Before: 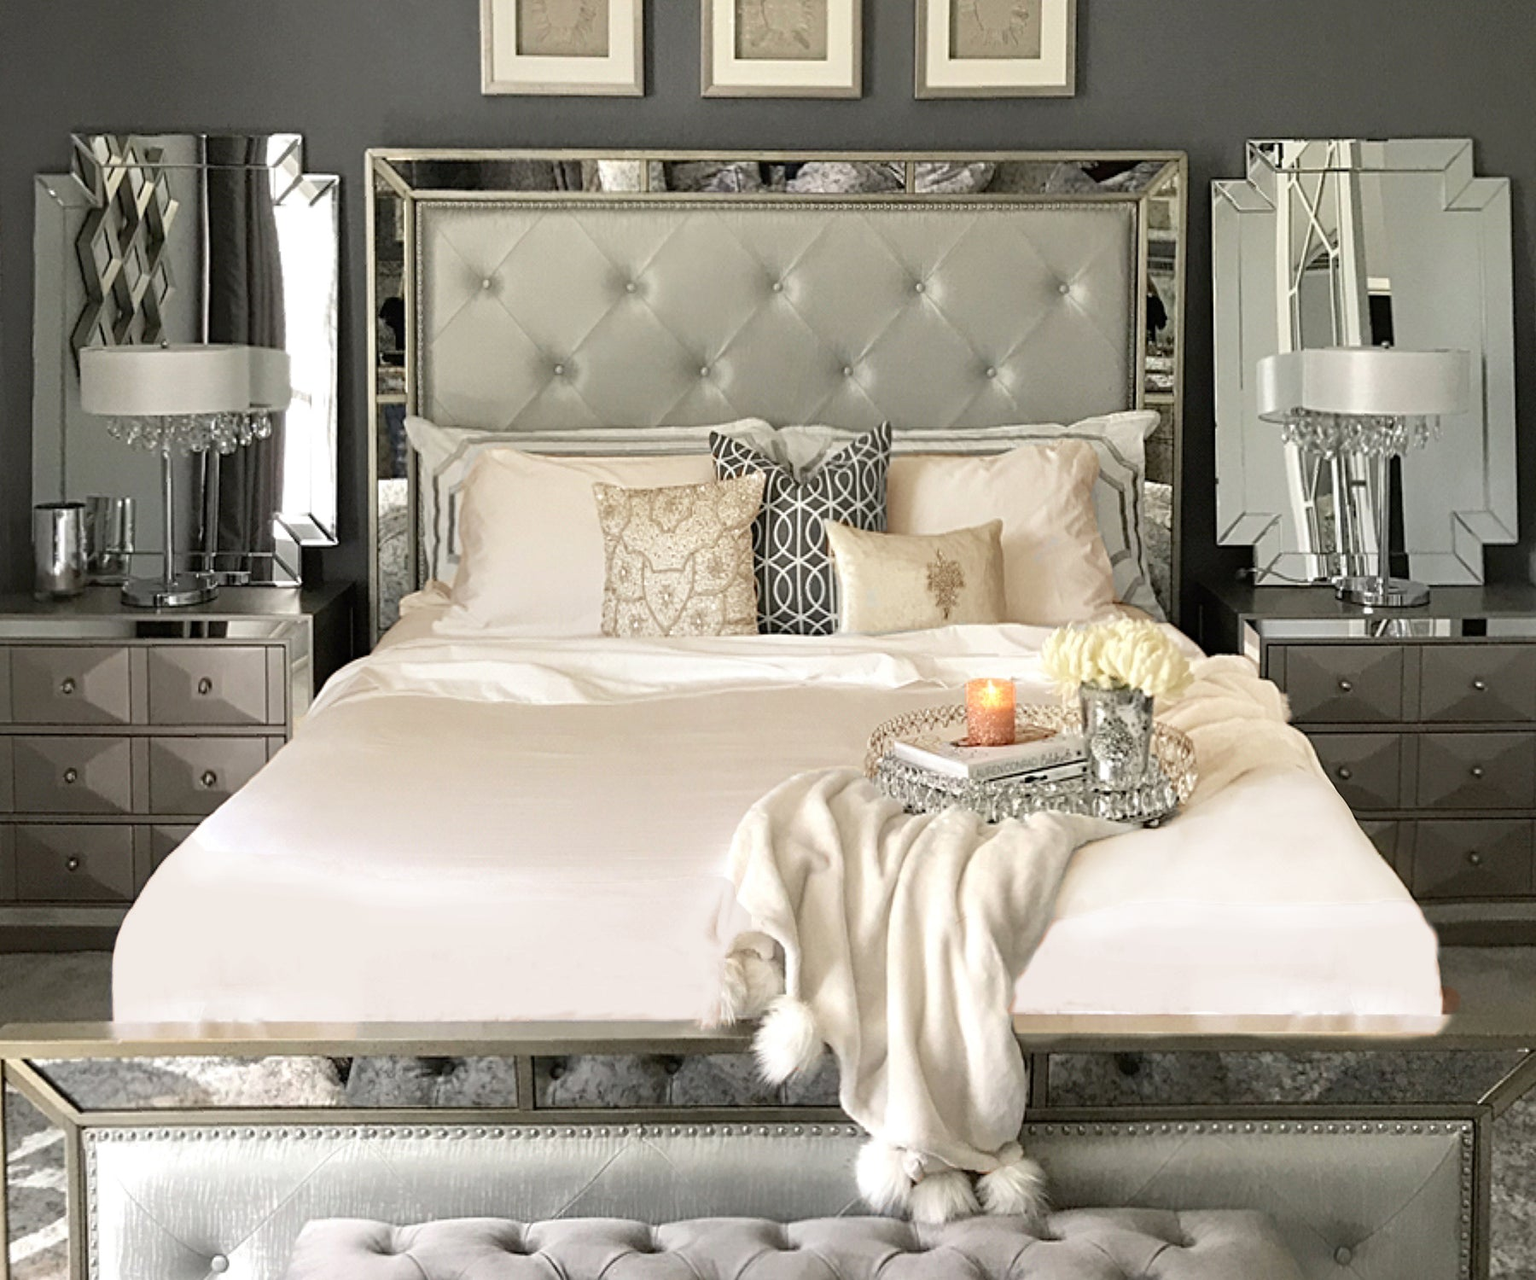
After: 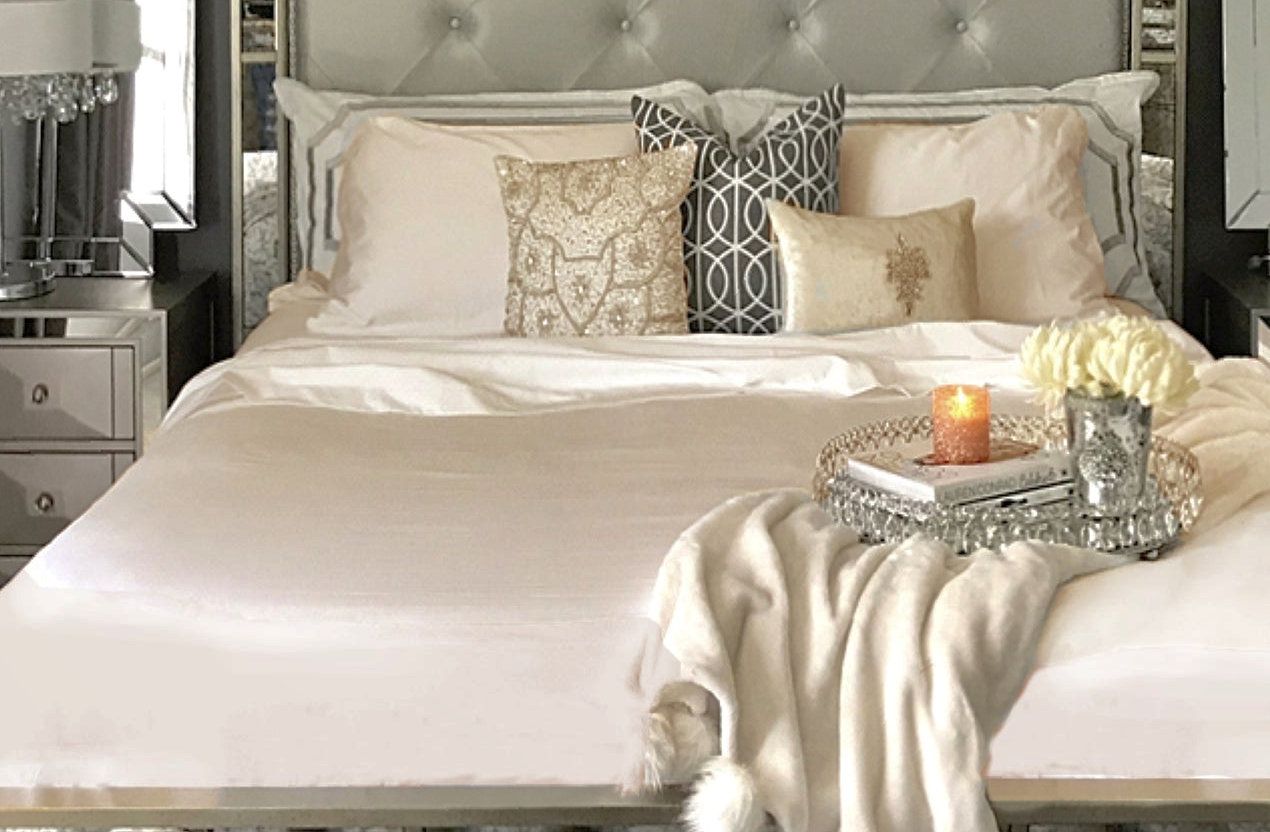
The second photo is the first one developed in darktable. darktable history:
tone equalizer: edges refinement/feathering 500, mask exposure compensation -1.57 EV, preserve details no
shadows and highlights: on, module defaults
crop: left 11.147%, top 27.365%, right 18.258%, bottom 17.124%
